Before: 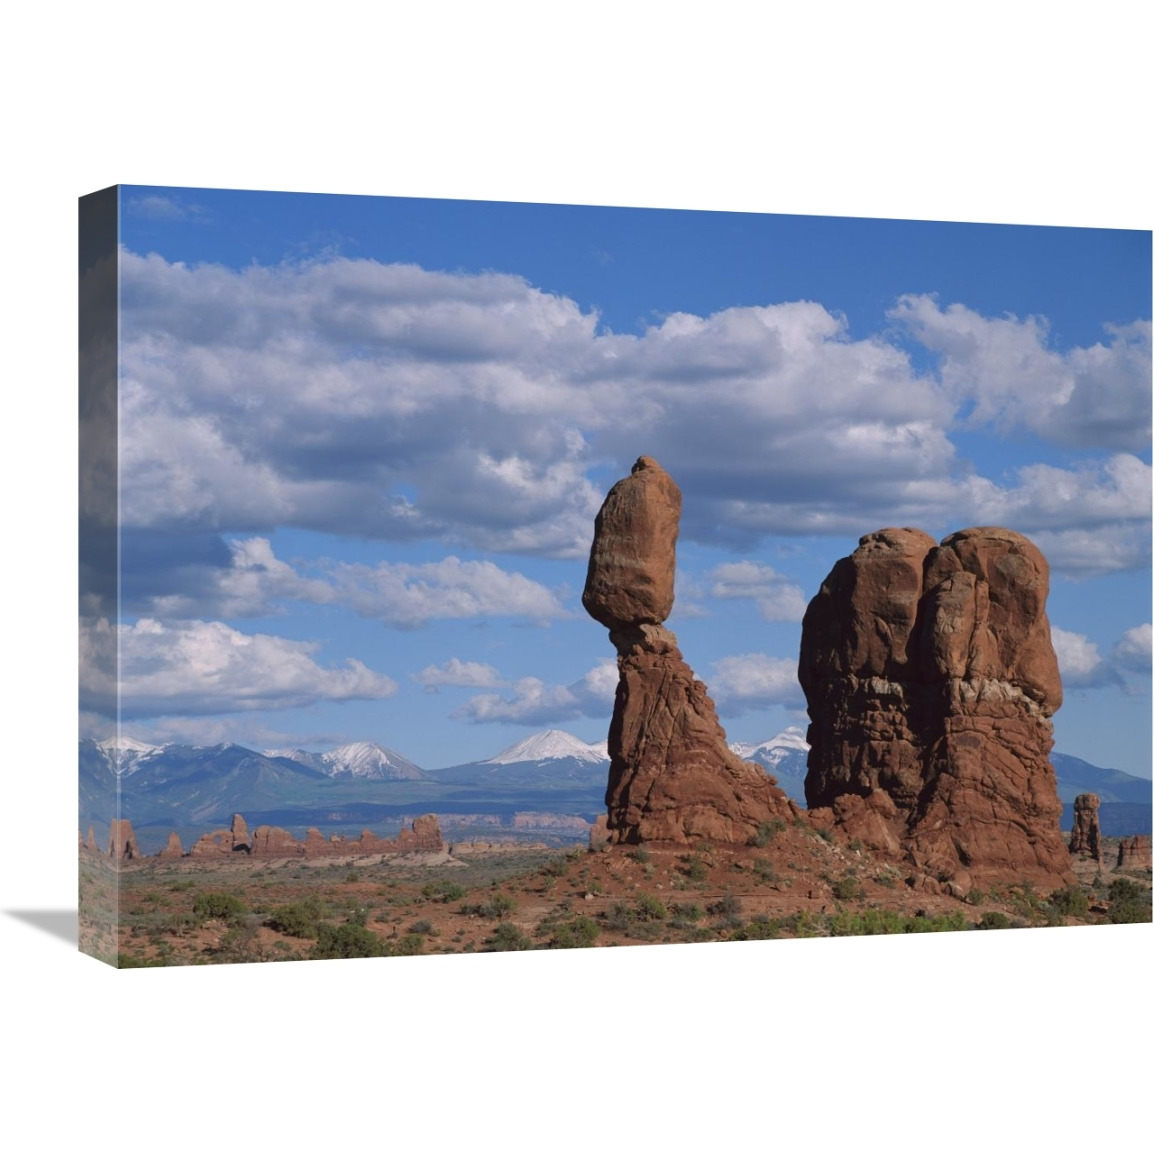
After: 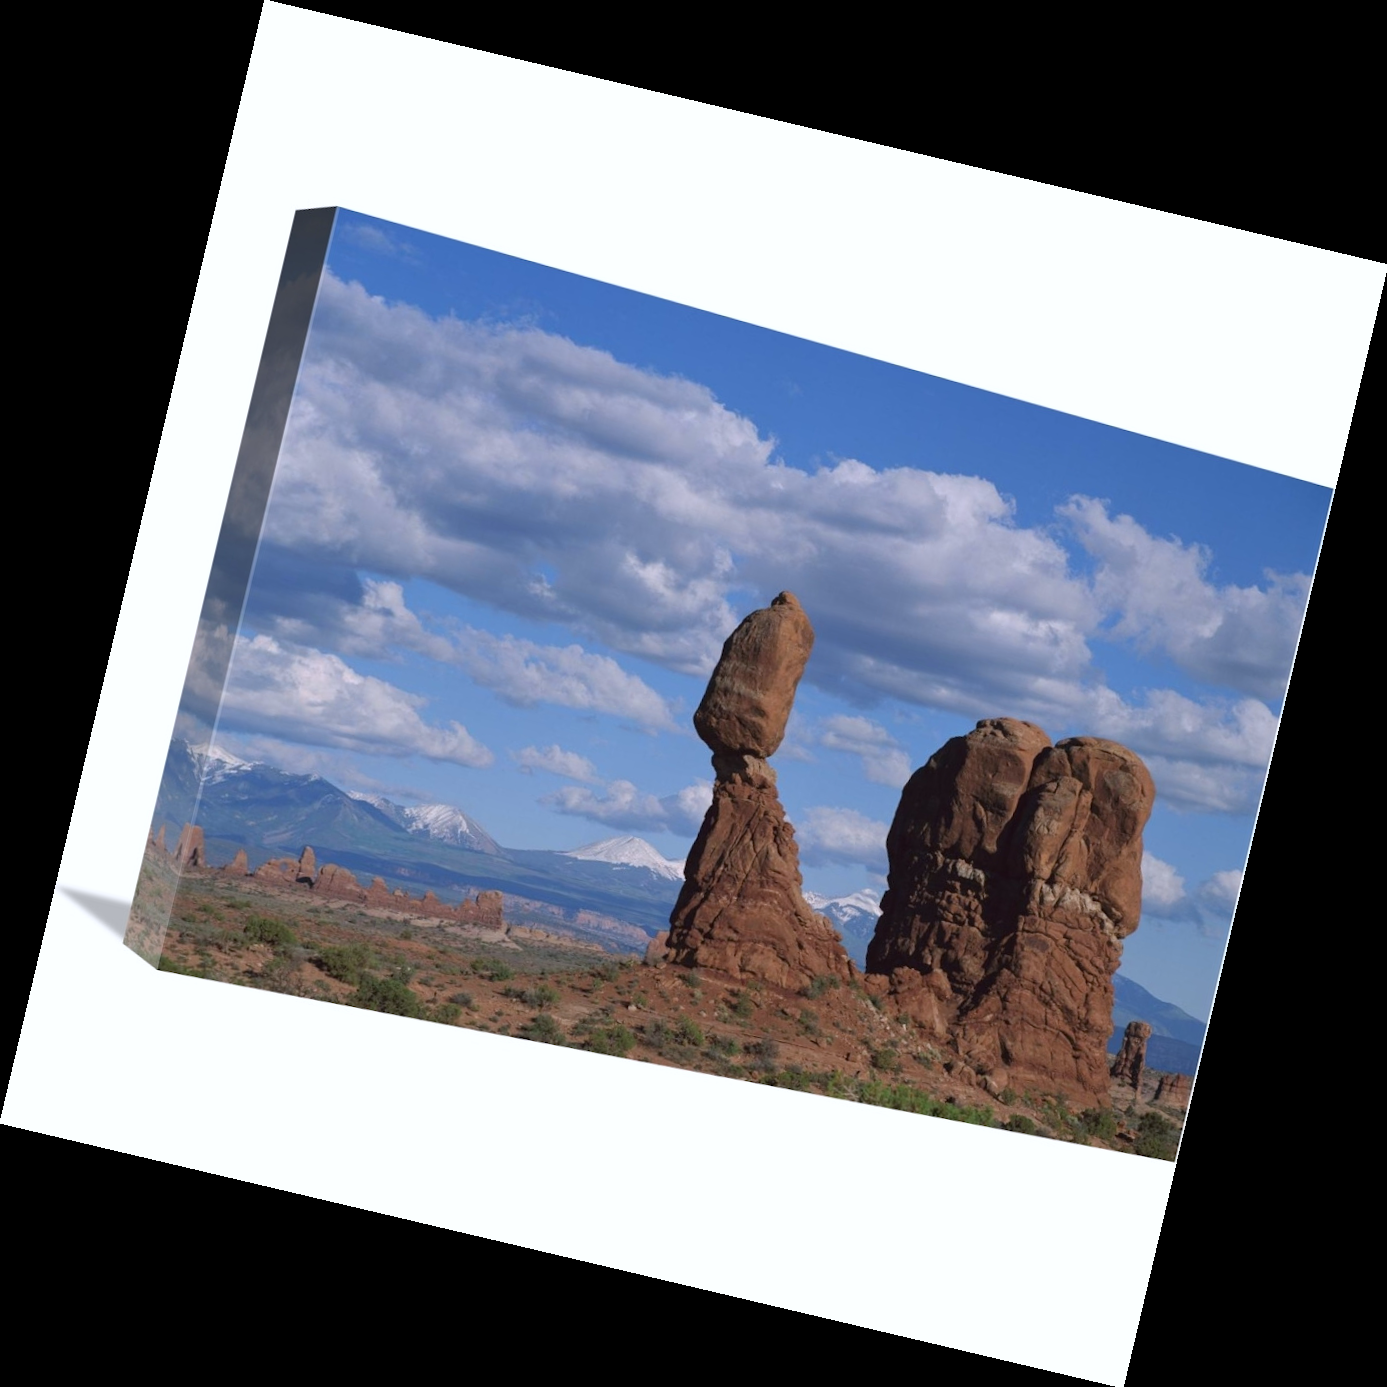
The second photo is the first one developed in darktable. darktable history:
color zones: curves: ch2 [(0, 0.5) (0.143, 0.517) (0.286, 0.571) (0.429, 0.522) (0.571, 0.5) (0.714, 0.5) (0.857, 0.5) (1, 0.5)]
white balance: red 0.983, blue 1.036
rotate and perspective: rotation 13.27°, automatic cropping off
